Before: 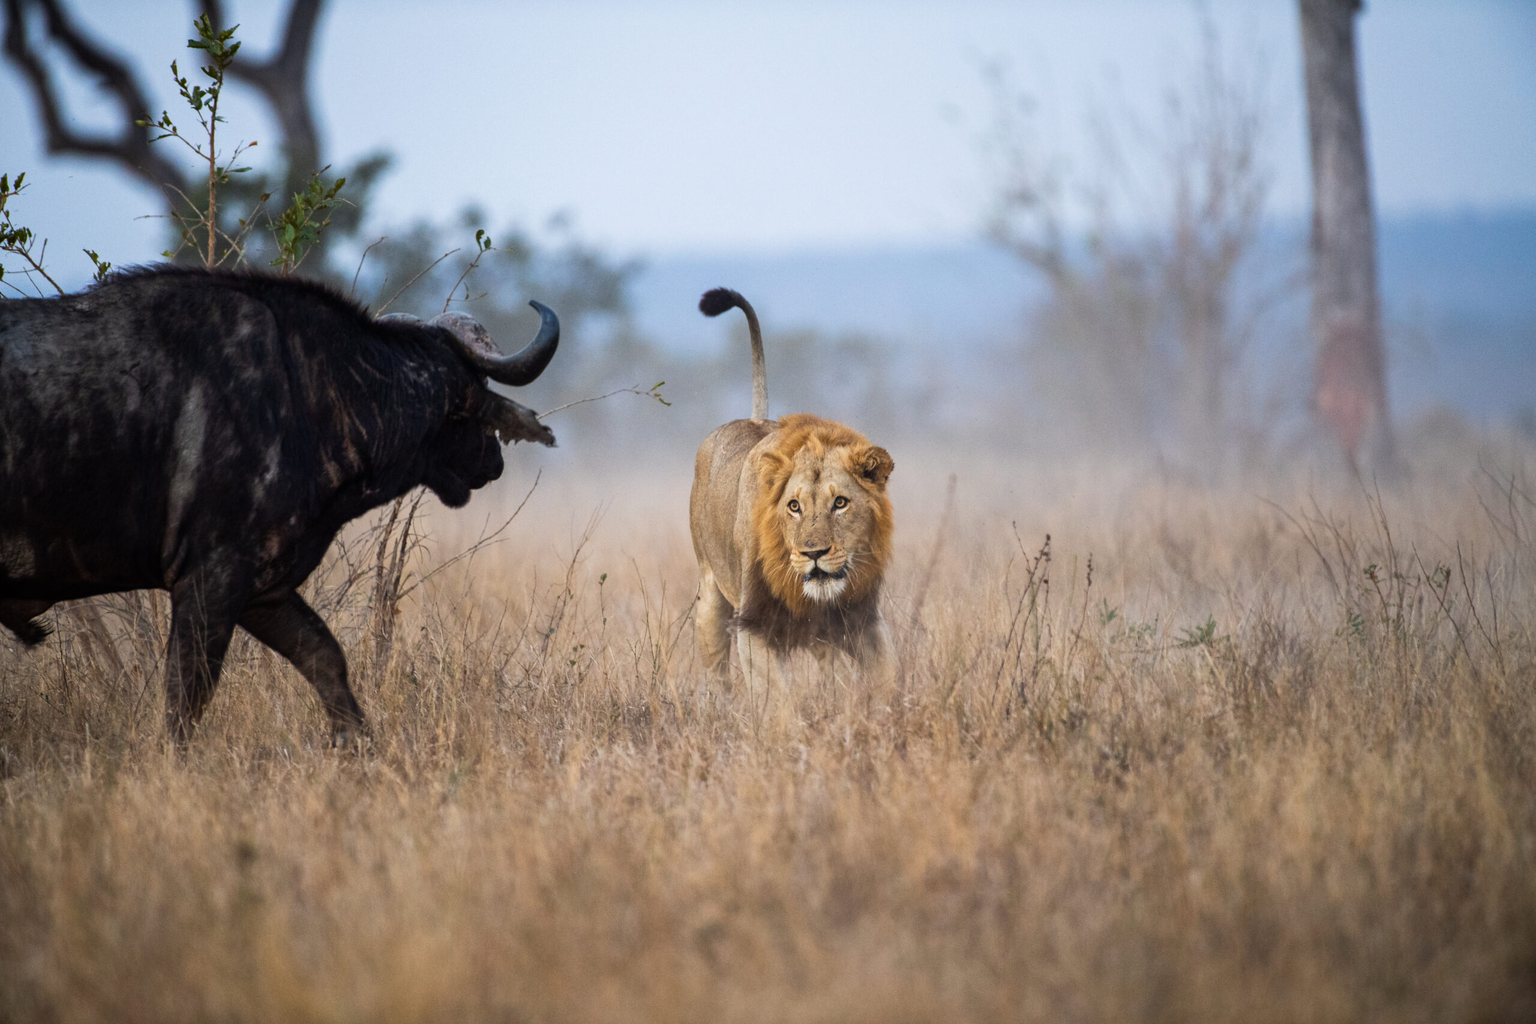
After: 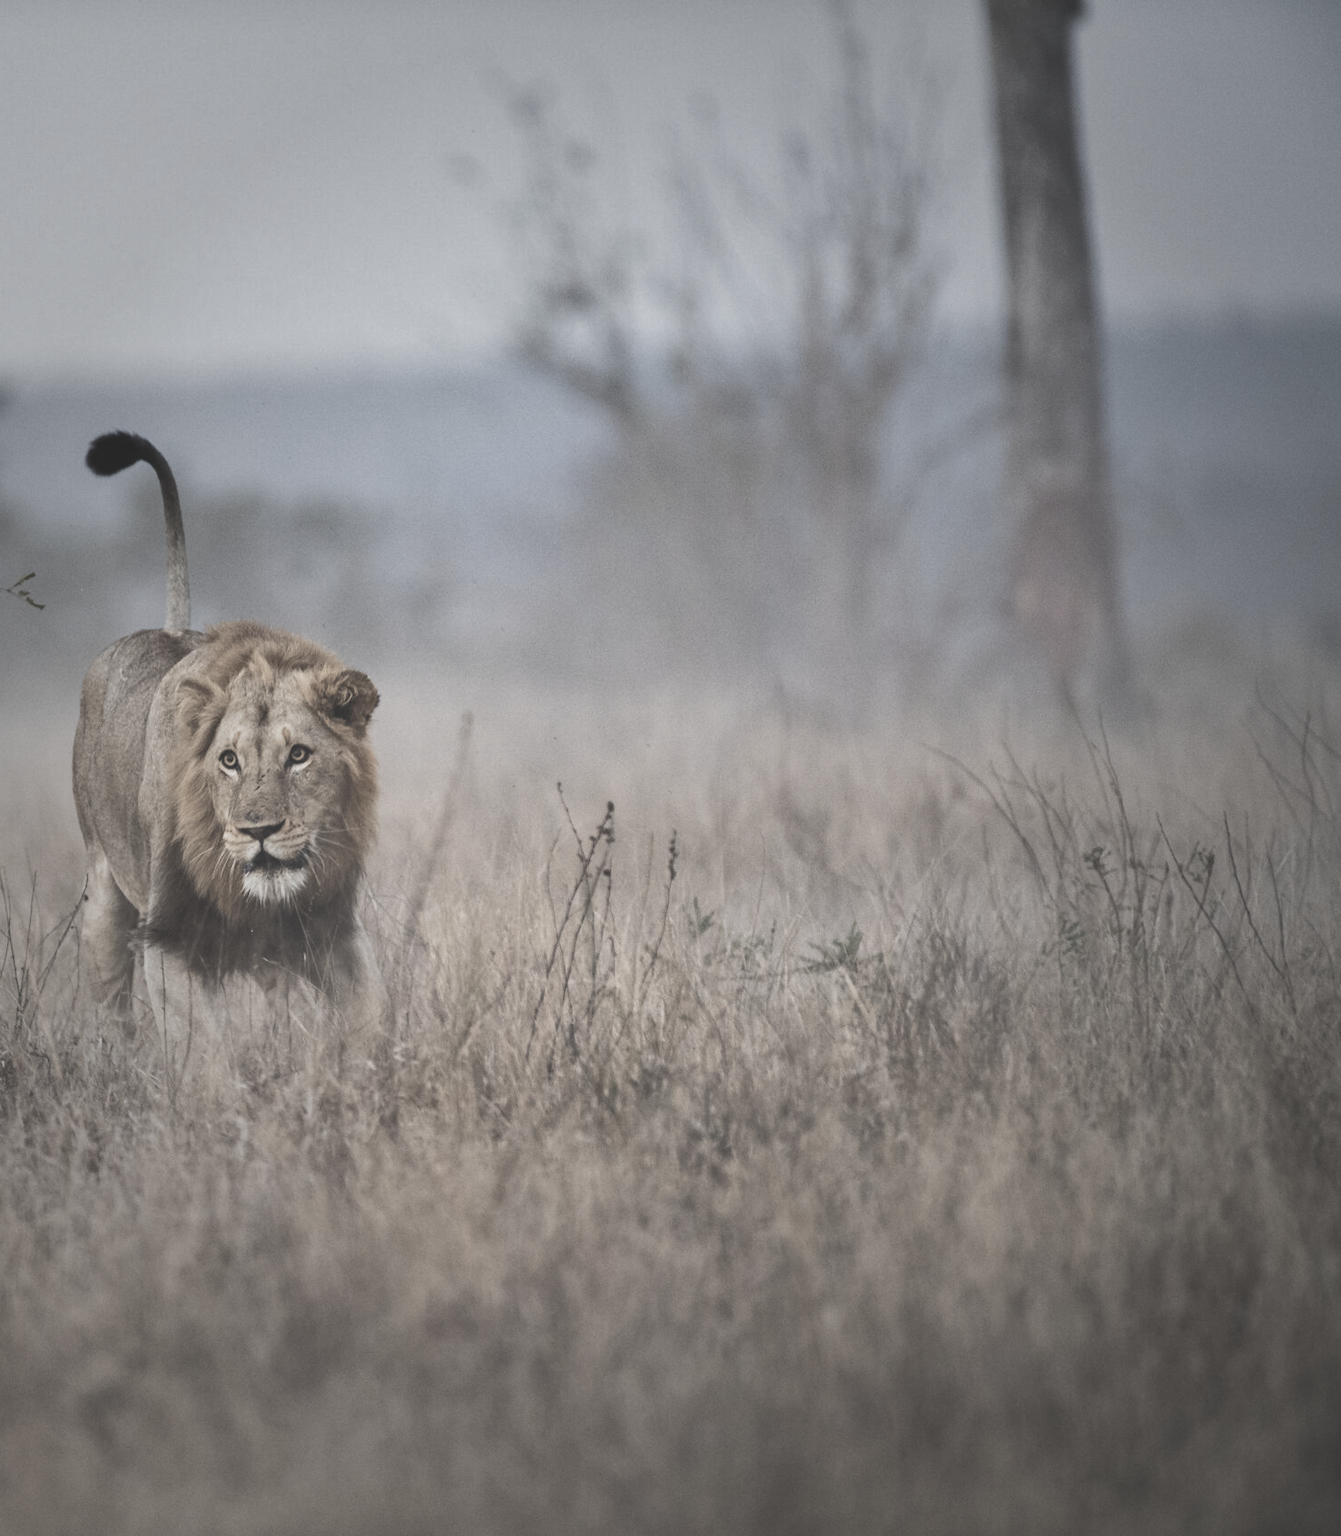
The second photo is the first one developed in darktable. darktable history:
exposure: black level correction -0.042, exposure 0.06 EV, compensate highlight preservation false
color zones: curves: ch1 [(0, 0.153) (0.143, 0.15) (0.286, 0.151) (0.429, 0.152) (0.571, 0.152) (0.714, 0.151) (0.857, 0.151) (1, 0.153)]
crop: left 41.764%
shadows and highlights: low approximation 0.01, soften with gaussian
velvia: on, module defaults
vignetting: fall-off start 33.2%, fall-off radius 64.69%, brightness -0.416, saturation -0.29, width/height ratio 0.952
